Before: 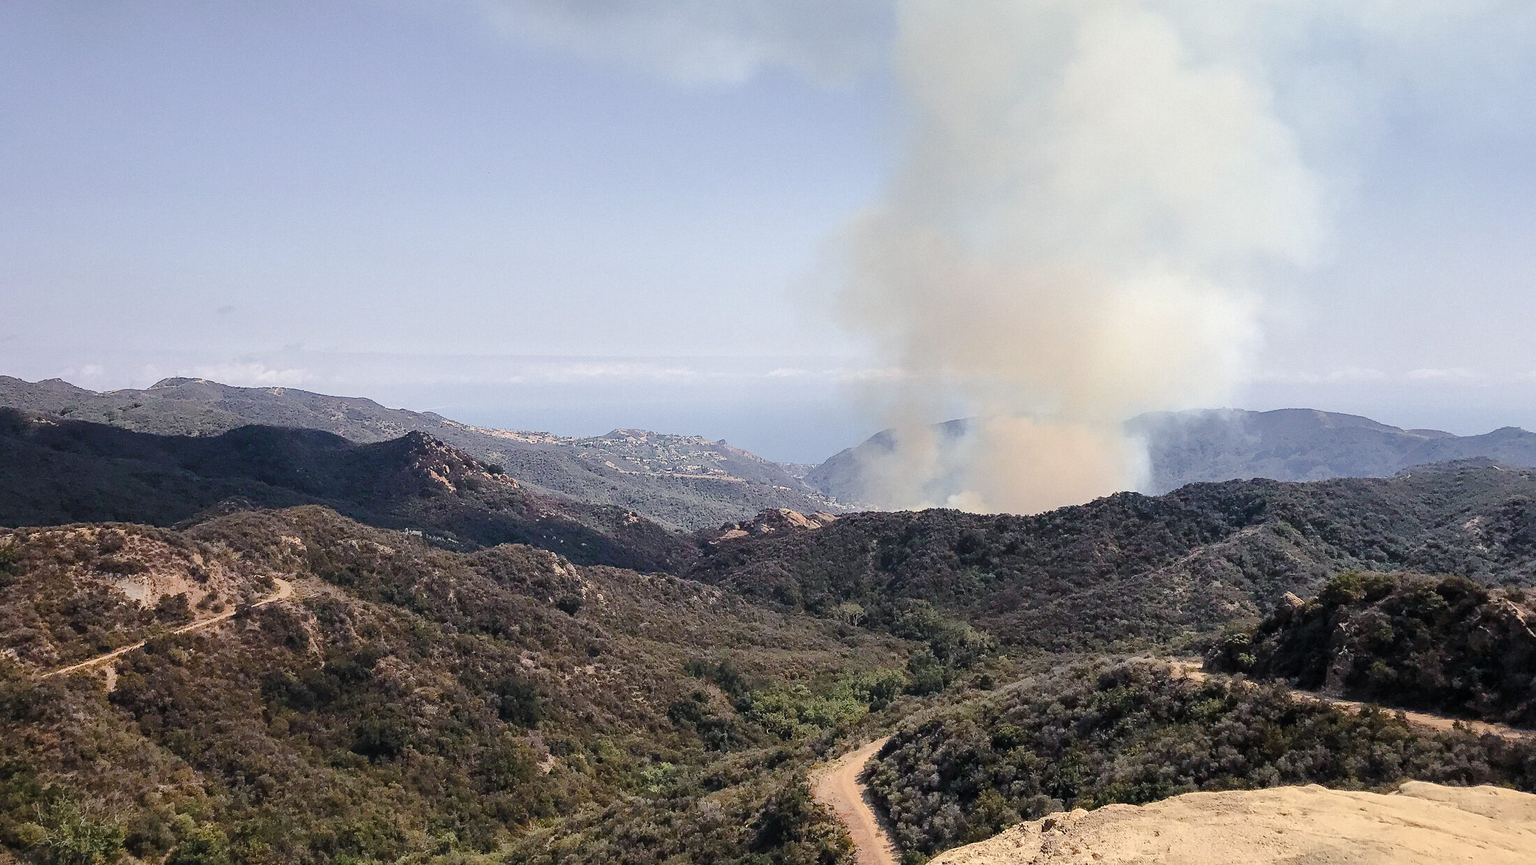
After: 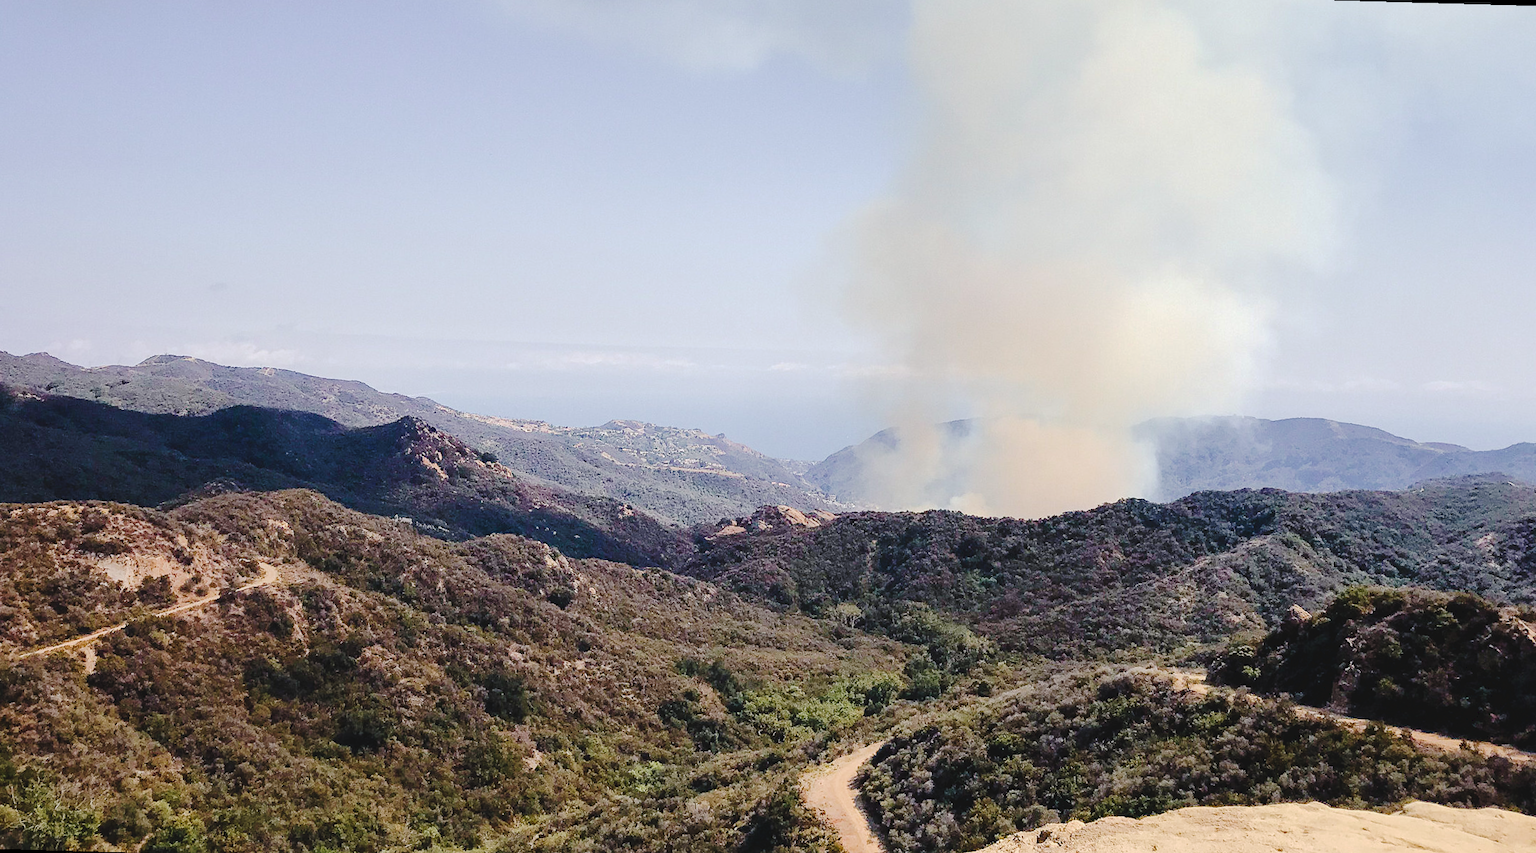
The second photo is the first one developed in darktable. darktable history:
rotate and perspective: rotation 1.57°, crop left 0.018, crop right 0.982, crop top 0.039, crop bottom 0.961
velvia: on, module defaults
tone curve: curves: ch0 [(0, 0) (0.003, 0.064) (0.011, 0.065) (0.025, 0.061) (0.044, 0.068) (0.069, 0.083) (0.1, 0.102) (0.136, 0.126) (0.177, 0.172) (0.224, 0.225) (0.277, 0.306) (0.335, 0.397) (0.399, 0.483) (0.468, 0.56) (0.543, 0.634) (0.623, 0.708) (0.709, 0.77) (0.801, 0.832) (0.898, 0.899) (1, 1)], preserve colors none
